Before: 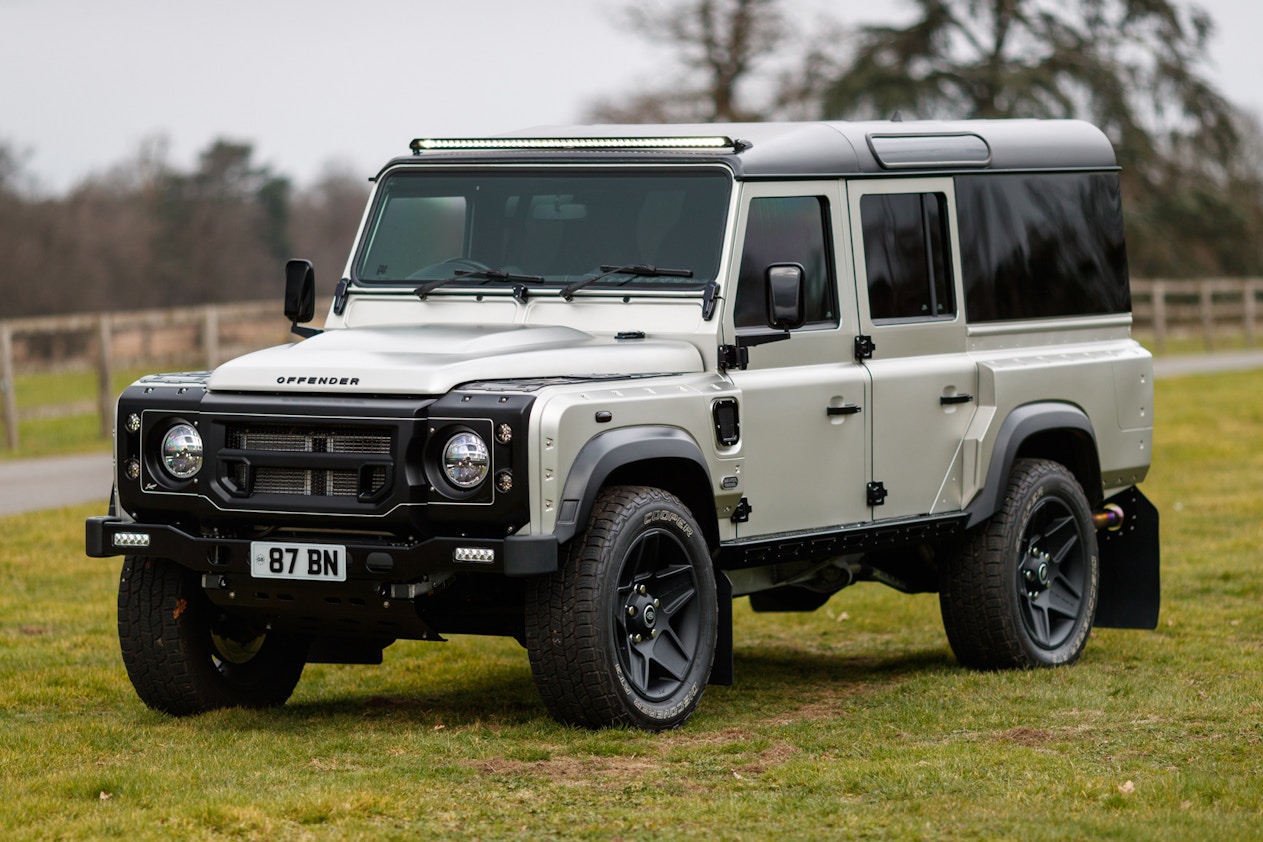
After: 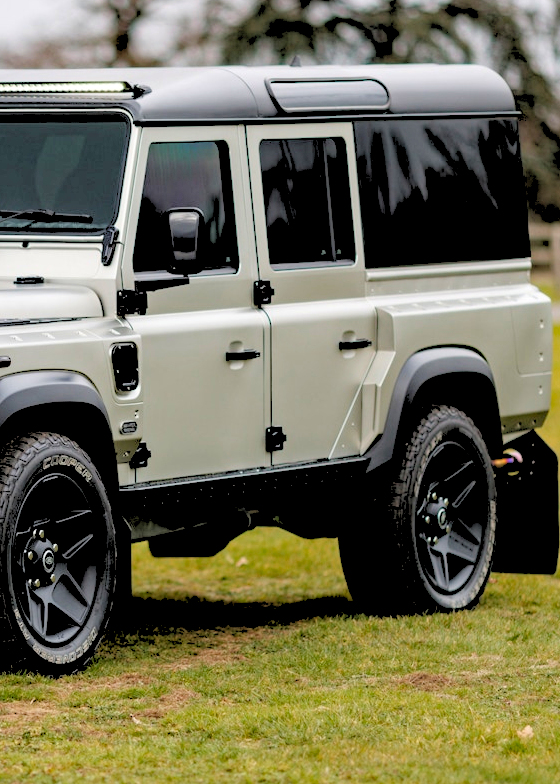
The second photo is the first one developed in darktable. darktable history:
rgb levels: levels [[0.027, 0.429, 0.996], [0, 0.5, 1], [0, 0.5, 1]]
haze removal: strength 0.29, distance 0.25, compatibility mode true, adaptive false
crop: left 47.628%, top 6.643%, right 7.874%
